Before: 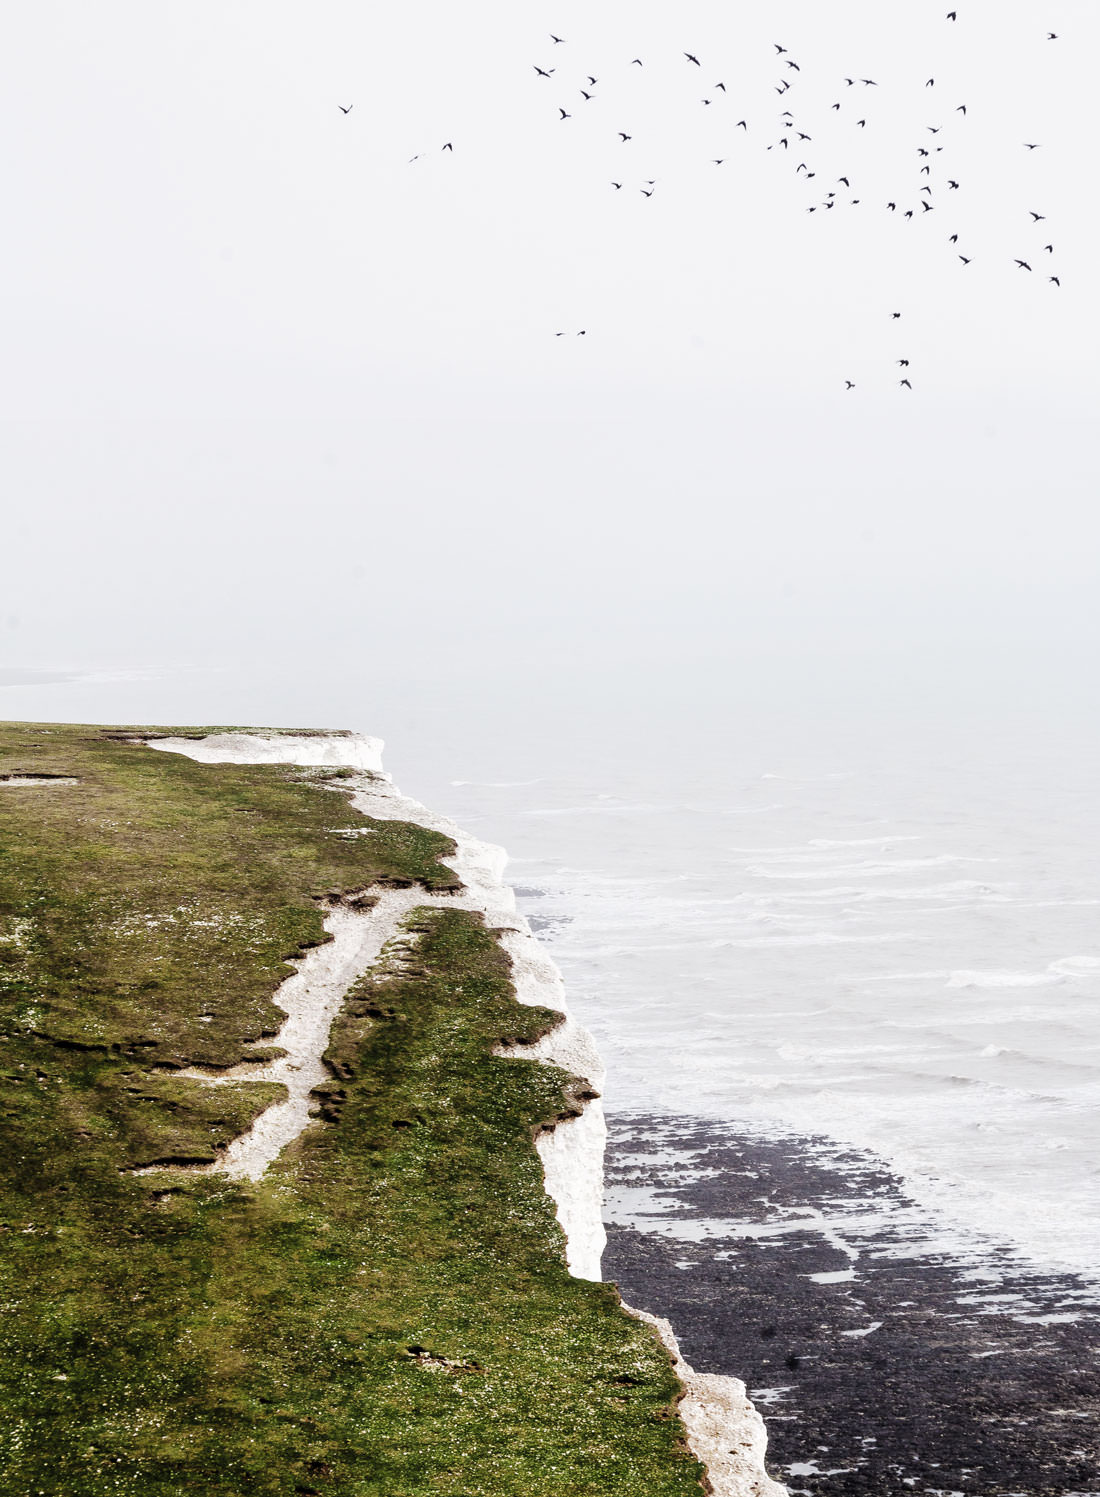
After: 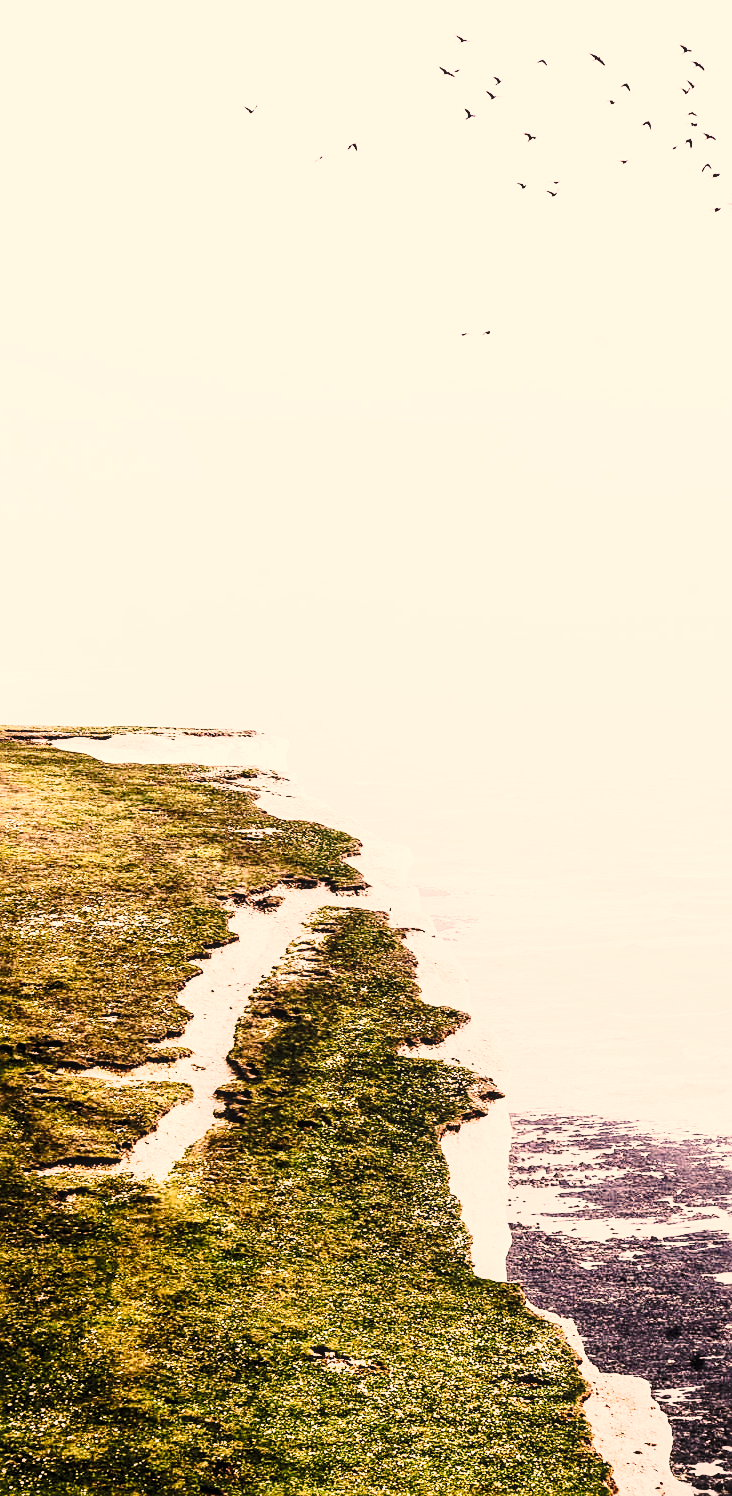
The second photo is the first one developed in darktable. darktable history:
base curve: curves: ch0 [(0, 0) (0.032, 0.037) (0.105, 0.228) (0.435, 0.76) (0.856, 0.983) (1, 1)], preserve colors none
sharpen: radius 1.919
crop and rotate: left 8.677%, right 24.77%
local contrast: on, module defaults
tone equalizer: -8 EV -1.06 EV, -7 EV -1 EV, -6 EV -0.86 EV, -5 EV -0.602 EV, -3 EV 0.553 EV, -2 EV 0.882 EV, -1 EV 0.991 EV, +0 EV 1.05 EV, edges refinement/feathering 500, mask exposure compensation -1.57 EV, preserve details no
color correction: highlights a* 21.24, highlights b* 19.22
